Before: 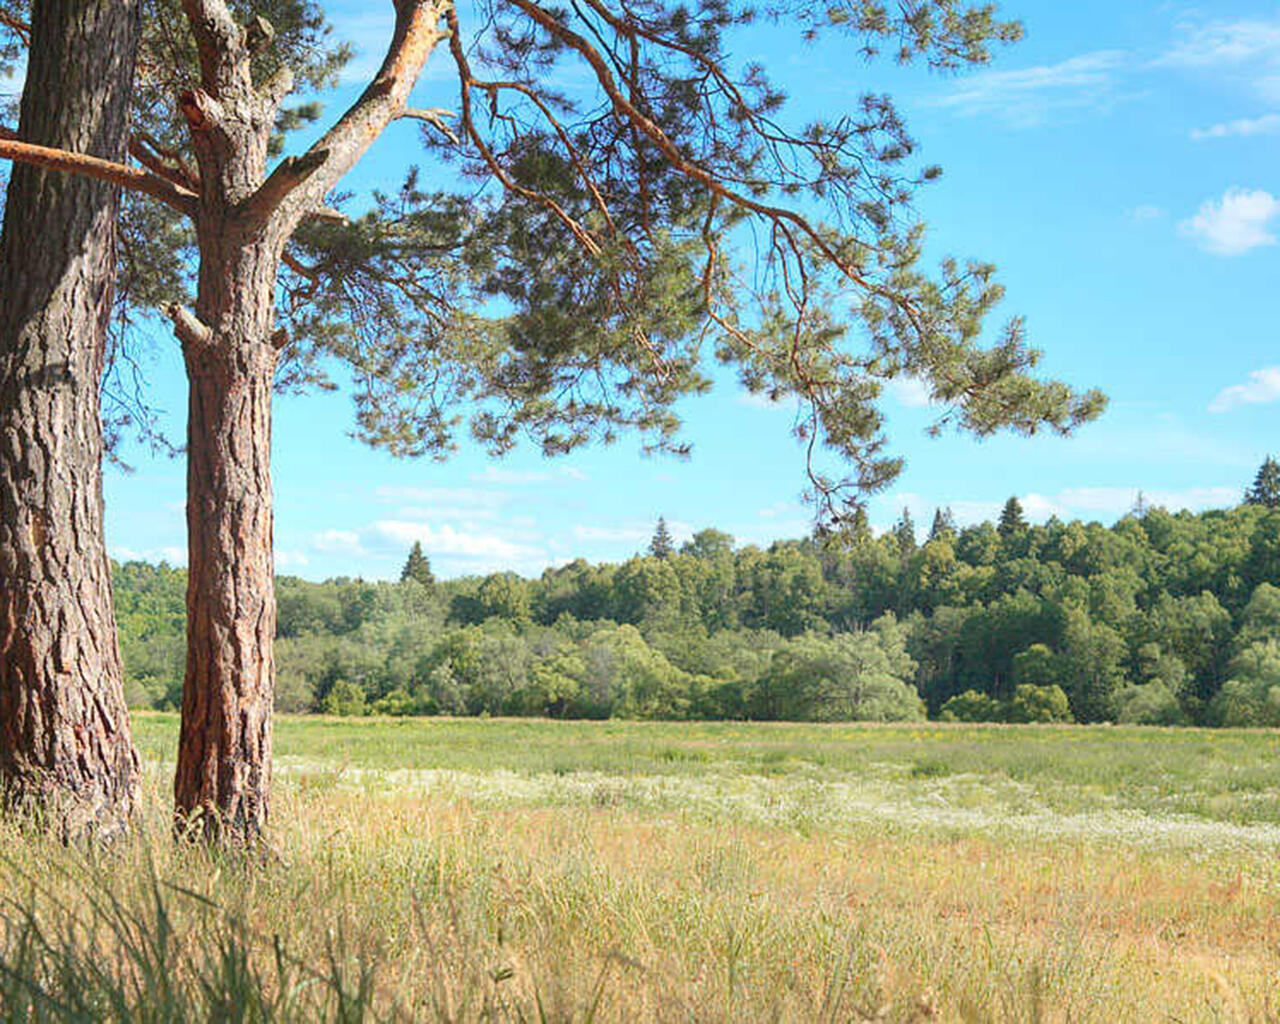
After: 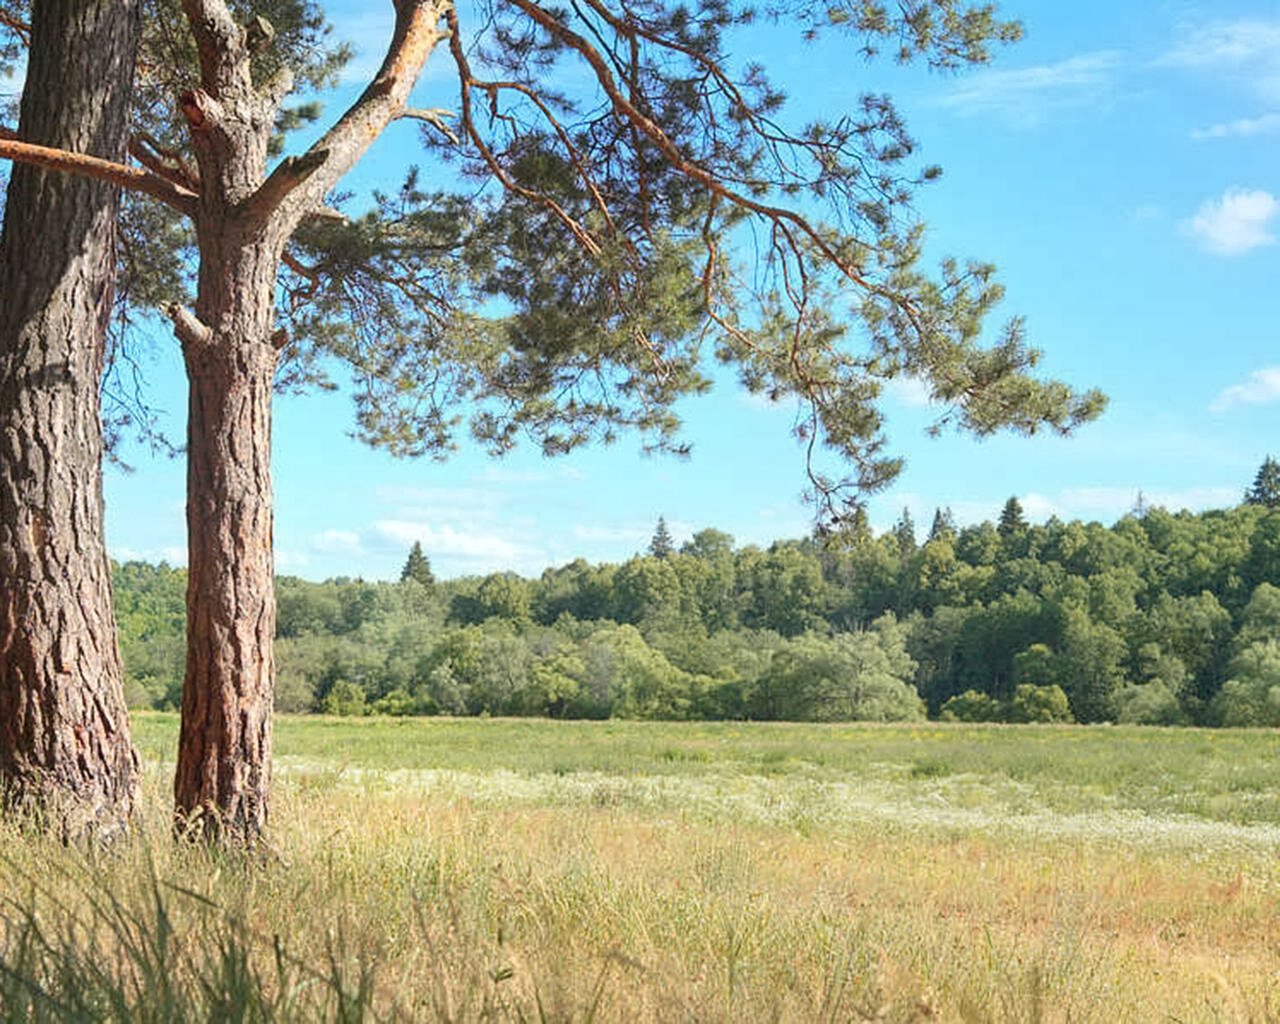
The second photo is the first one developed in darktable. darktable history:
contrast equalizer: y [[0.5 ×6], [0.5 ×6], [0.5 ×6], [0 ×6], [0, 0.039, 0.251, 0.29, 0.293, 0.292]]
